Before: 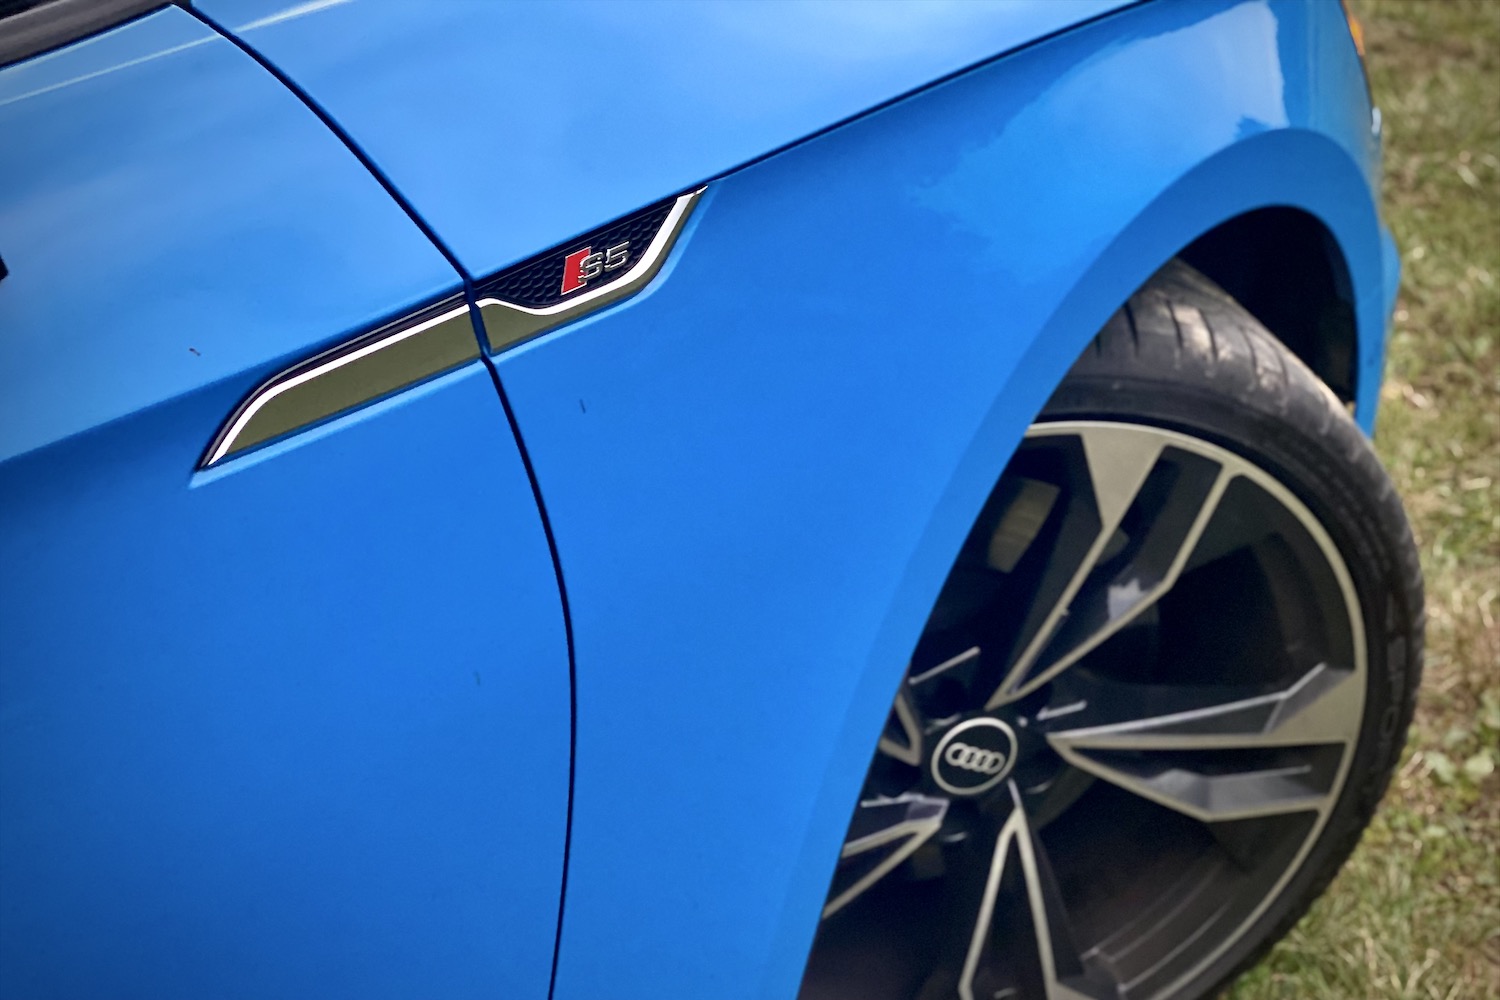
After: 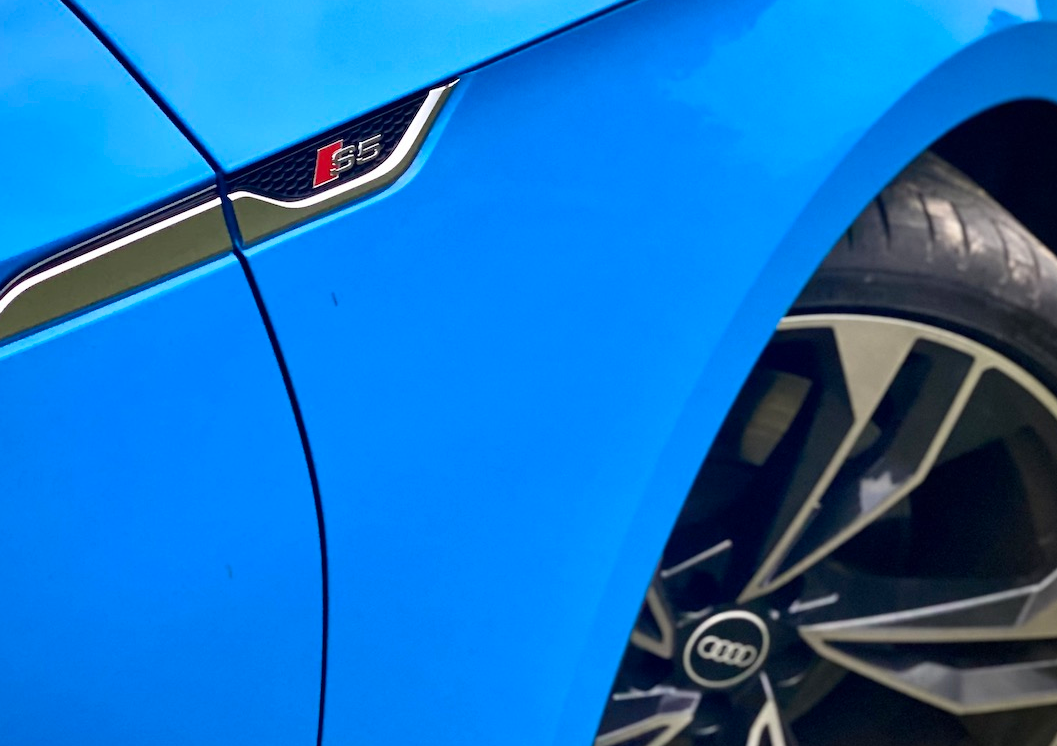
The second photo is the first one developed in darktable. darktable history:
color zones: curves: ch0 [(0.068, 0.464) (0.25, 0.5) (0.48, 0.508) (0.75, 0.536) (0.886, 0.476) (0.967, 0.456)]; ch1 [(0.066, 0.456) (0.25, 0.5) (0.616, 0.508) (0.746, 0.56) (0.934, 0.444)]
crop and rotate: left 16.552%, top 10.77%, right 12.941%, bottom 14.625%
